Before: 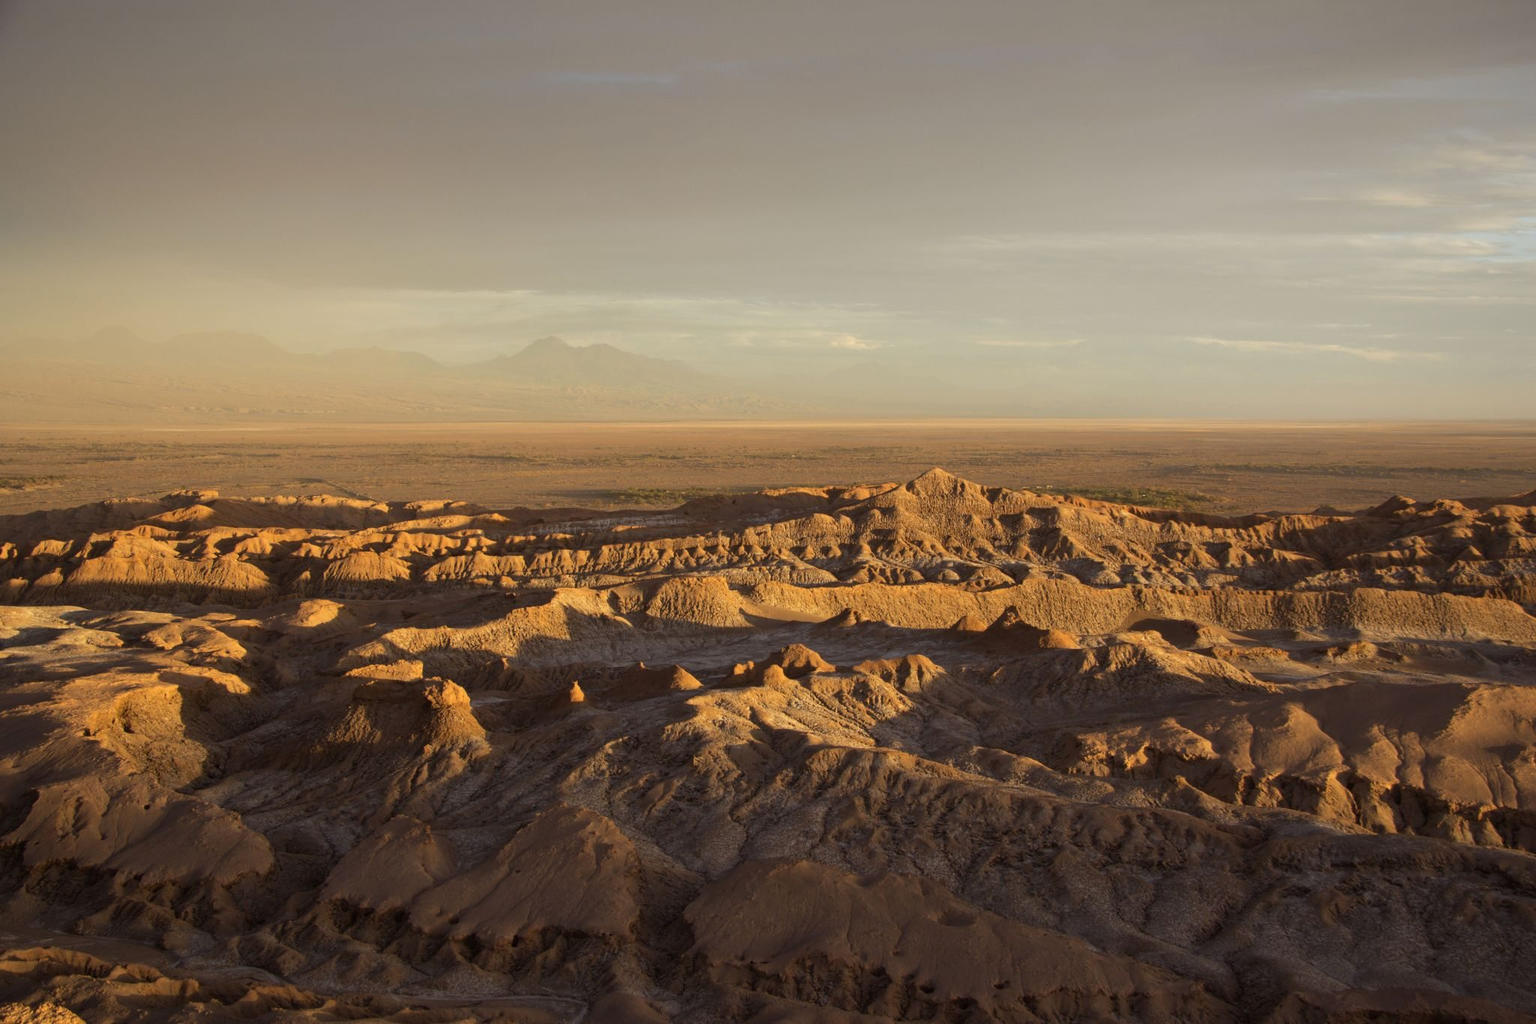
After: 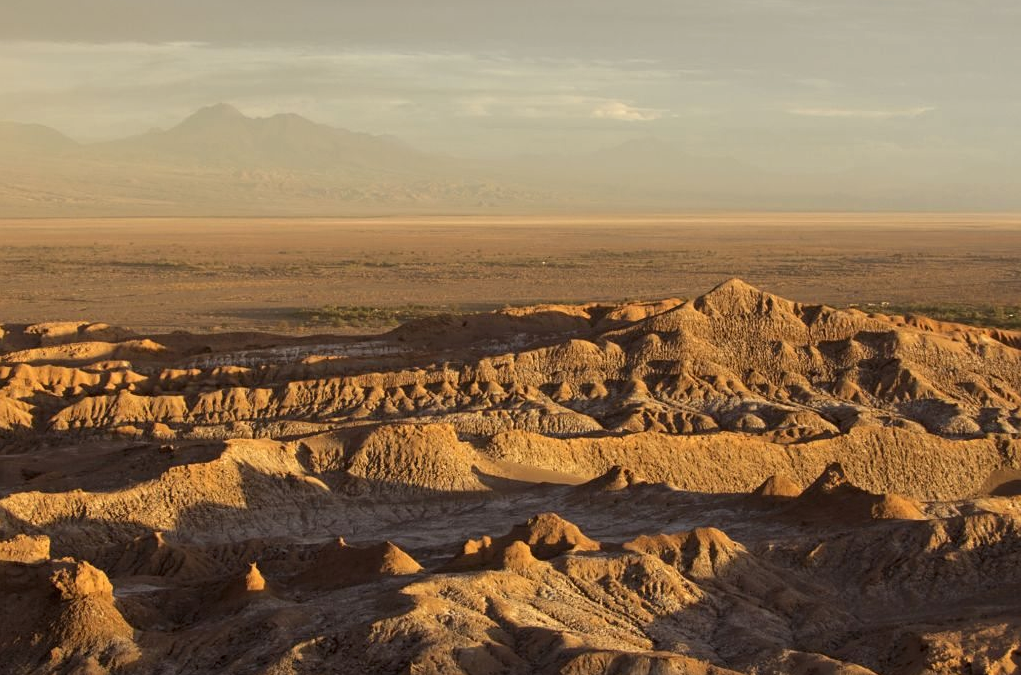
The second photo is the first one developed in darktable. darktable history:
exposure: exposure -0.042 EV, compensate highlight preservation false
crop: left 25.146%, top 25.318%, right 24.995%, bottom 25.16%
local contrast: highlights 105%, shadows 103%, detail 120%, midtone range 0.2
sharpen: amount 0.201
